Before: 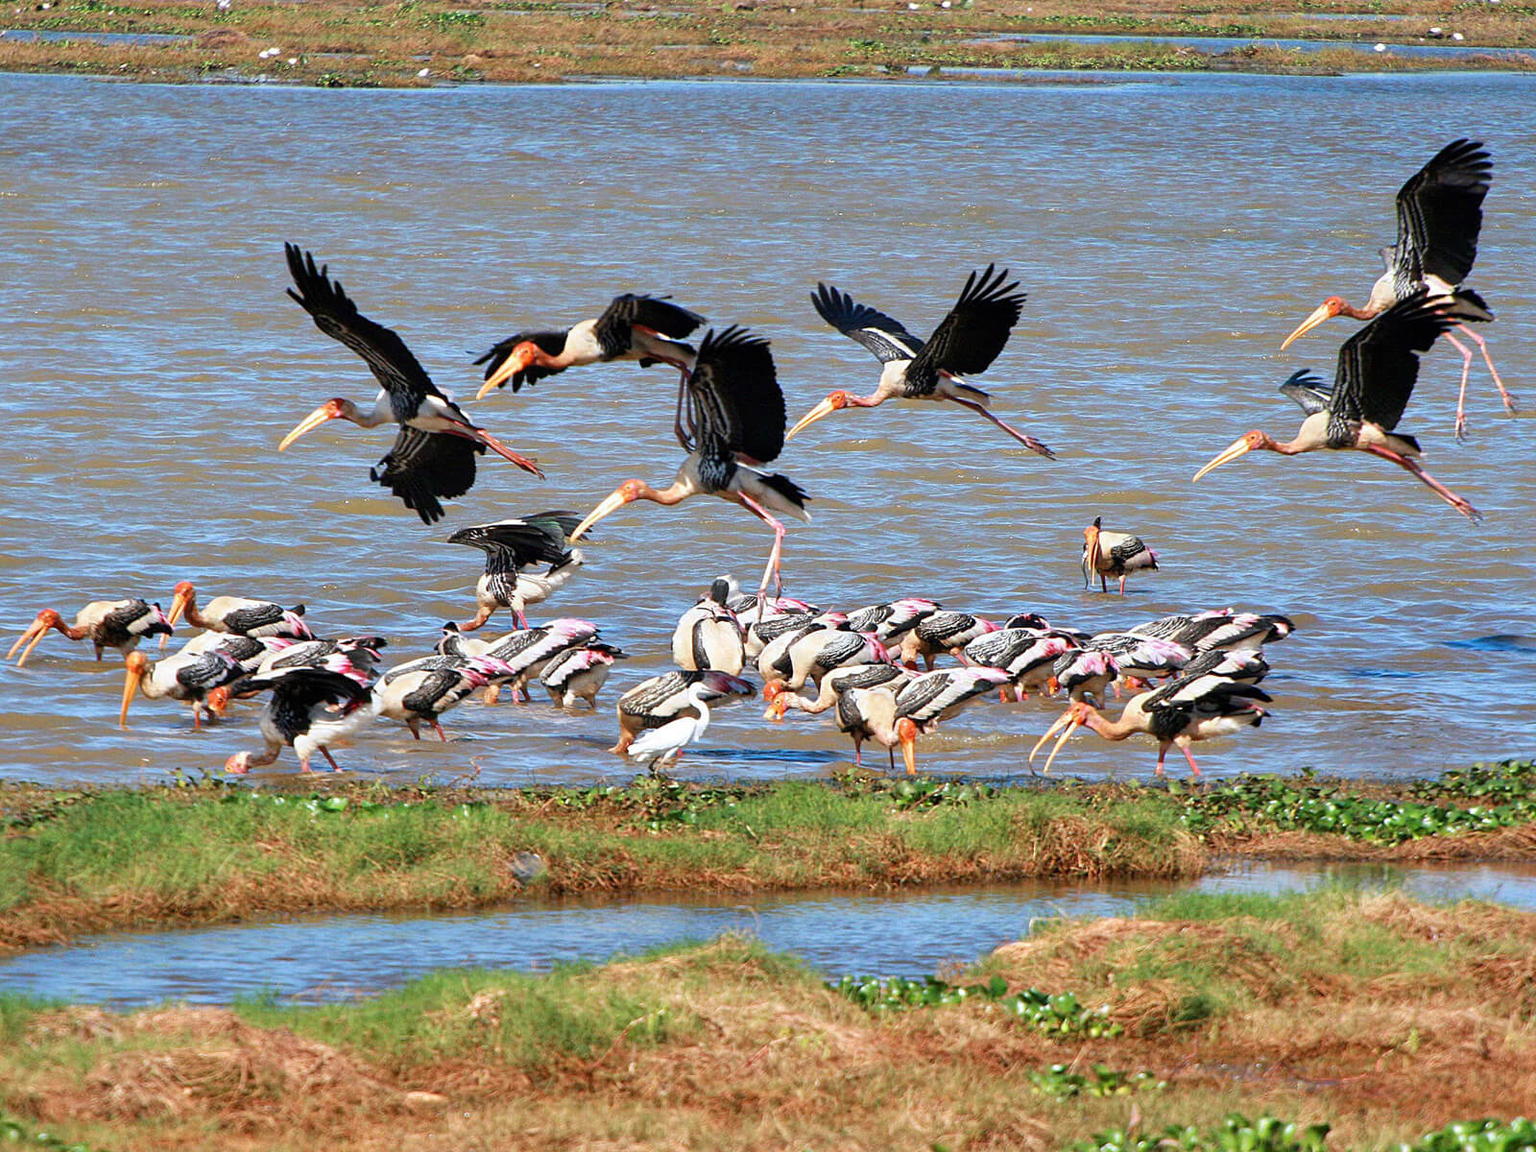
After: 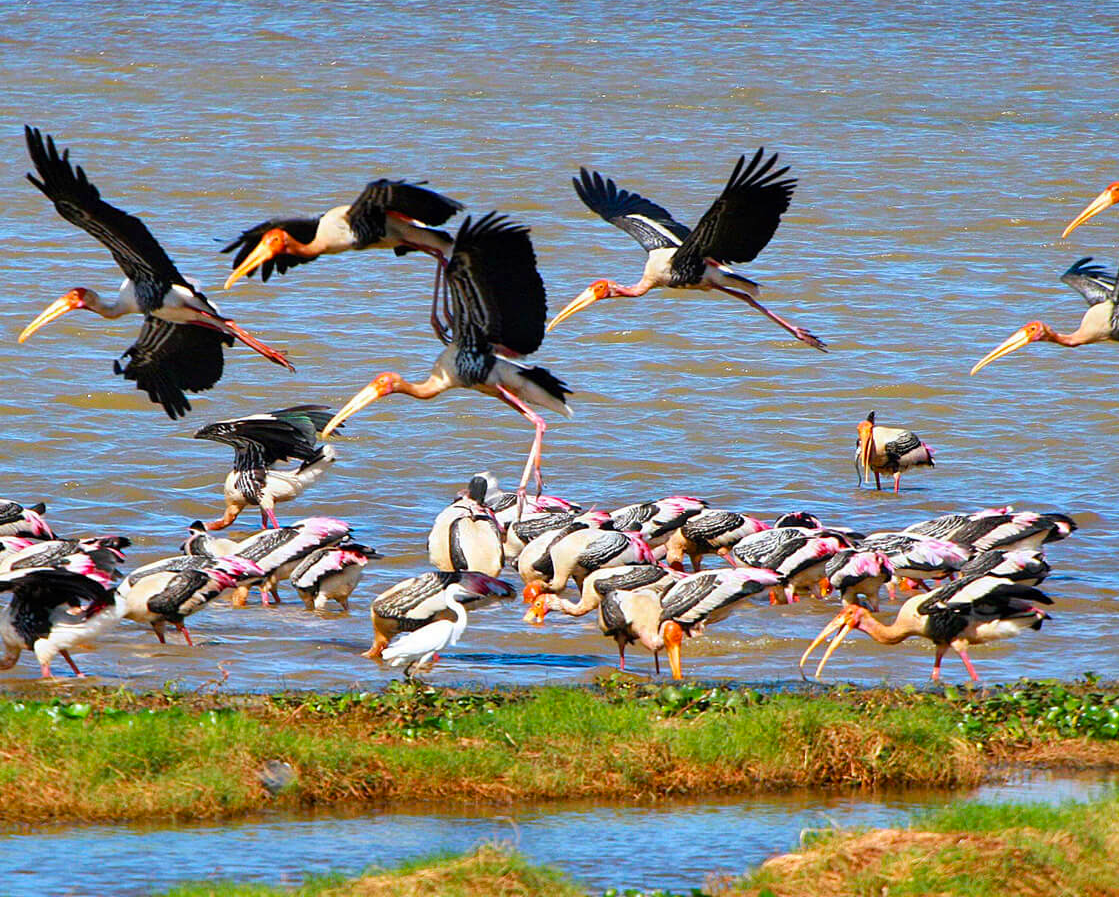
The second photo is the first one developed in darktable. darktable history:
color balance rgb: perceptual saturation grading › global saturation 30%, global vibrance 20%
crop and rotate: left 17.046%, top 10.659%, right 12.989%, bottom 14.553%
